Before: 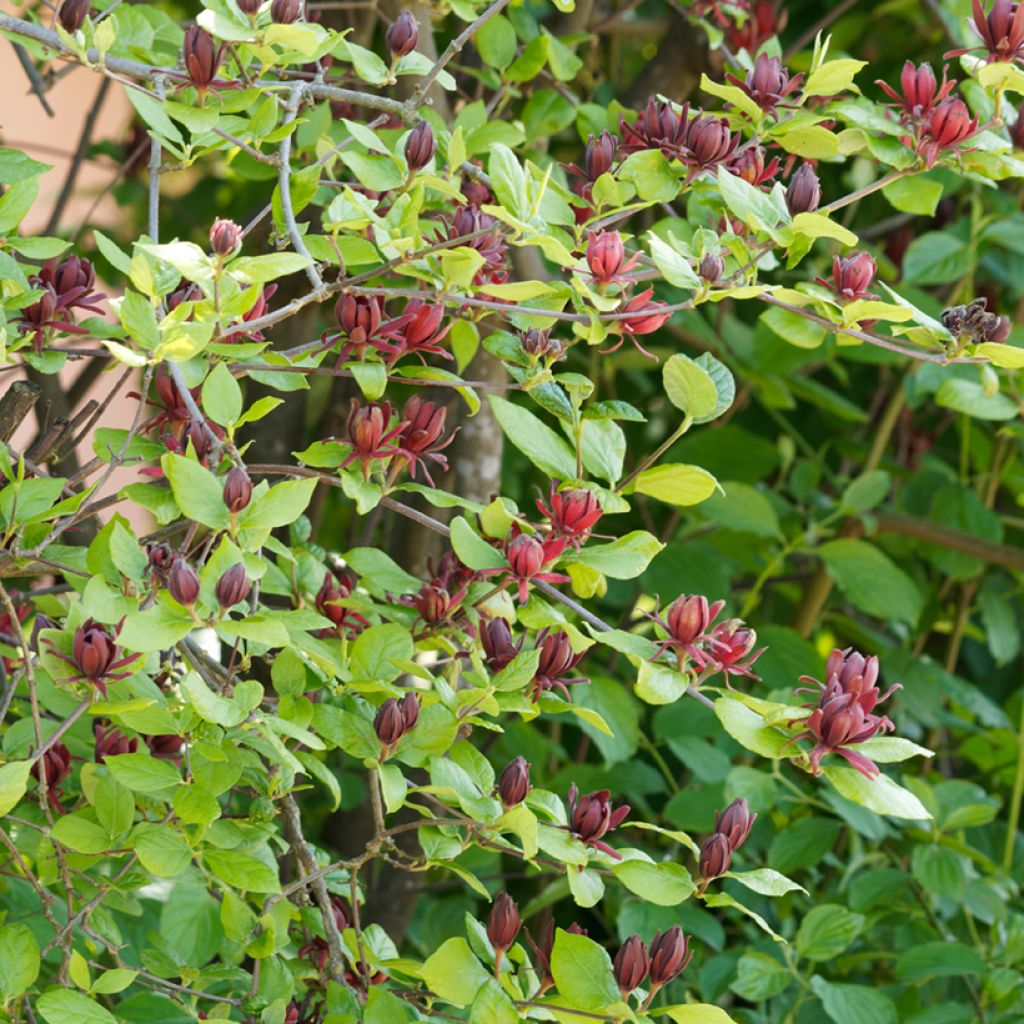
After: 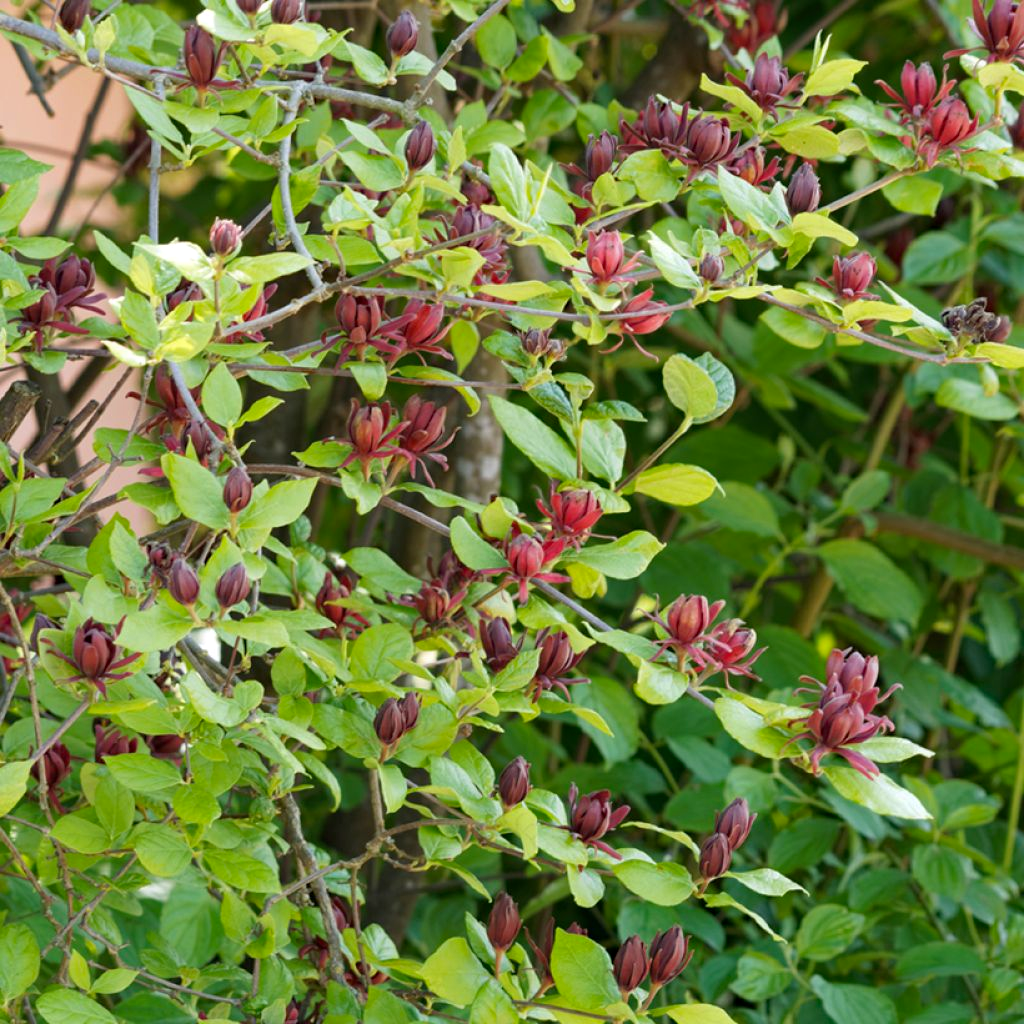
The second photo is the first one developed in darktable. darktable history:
haze removal: compatibility mode true, adaptive false
exposure: exposure -0.048 EV, compensate highlight preservation false
